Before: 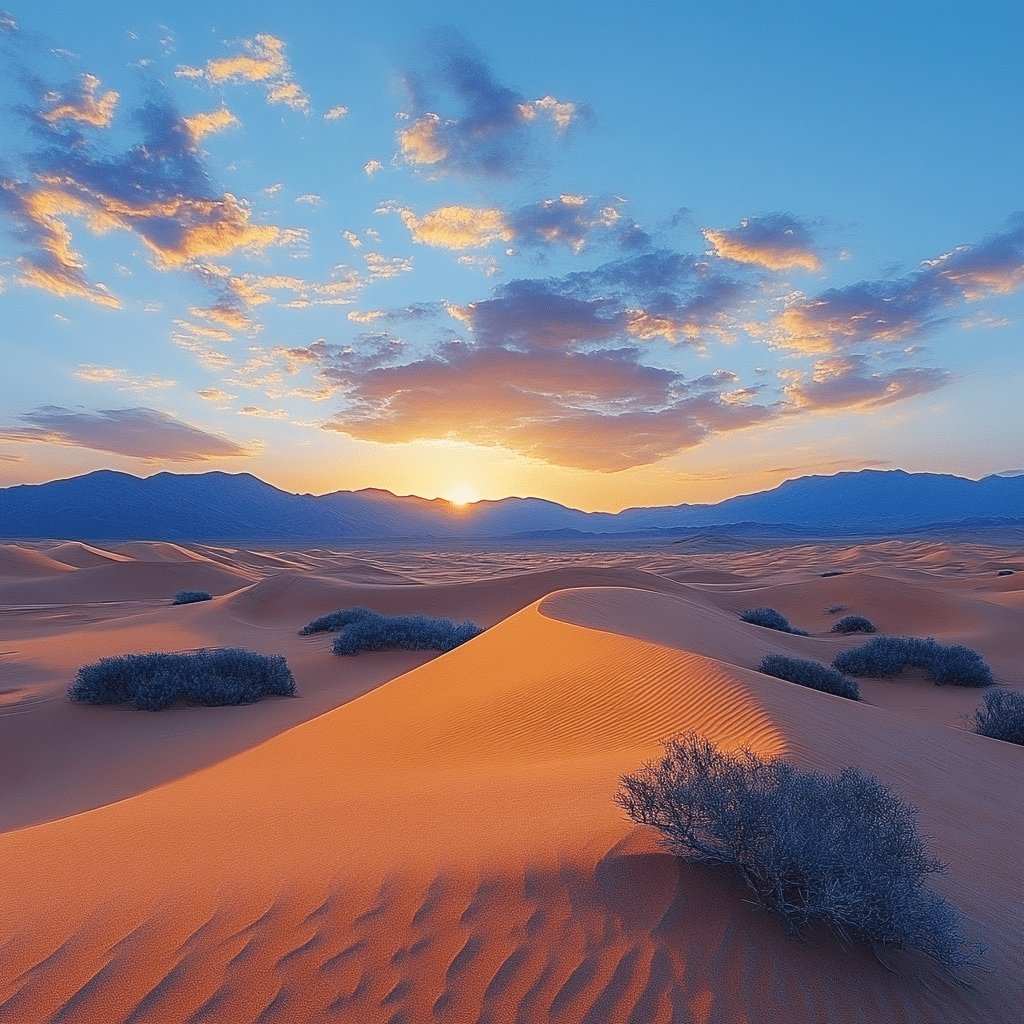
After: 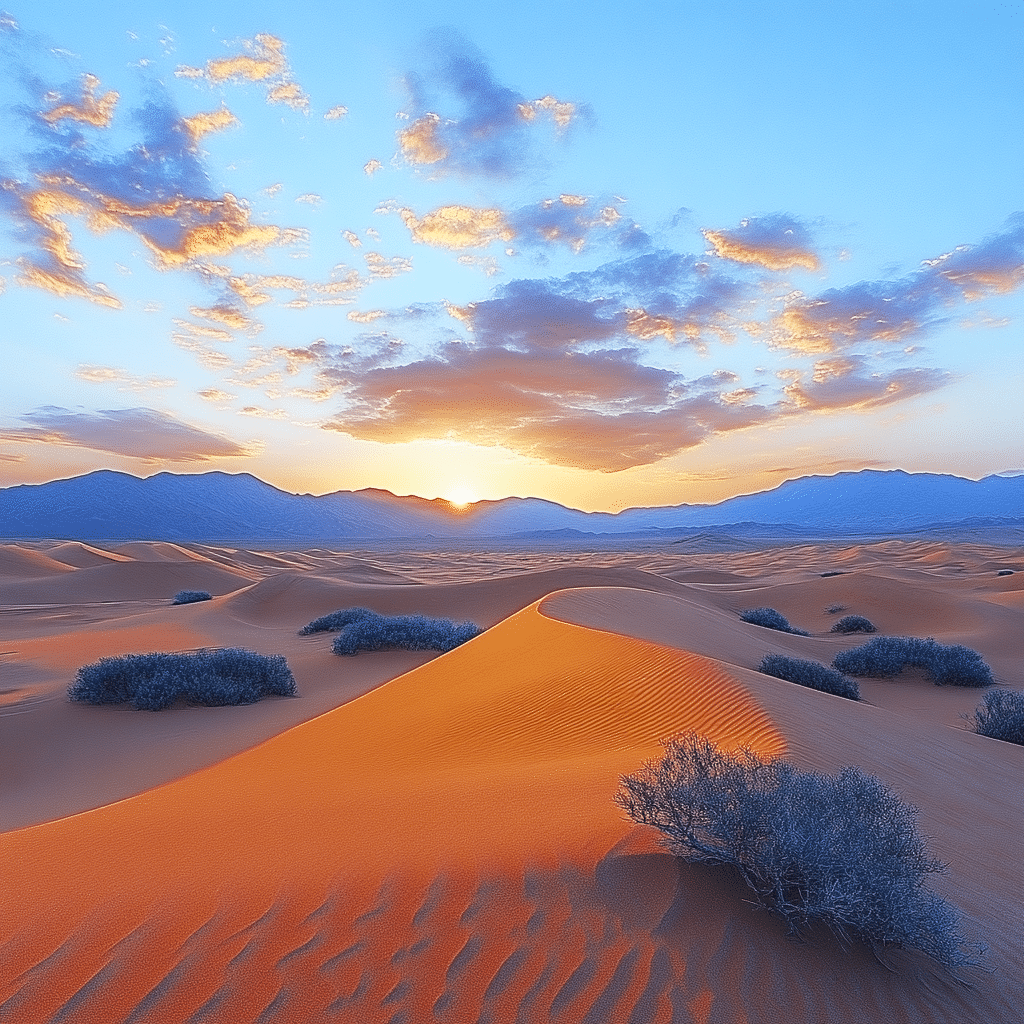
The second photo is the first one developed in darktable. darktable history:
color zones: curves: ch0 [(0, 0.5) (0.125, 0.4) (0.25, 0.5) (0.375, 0.4) (0.5, 0.4) (0.625, 0.6) (0.75, 0.6) (0.875, 0.5)]; ch1 [(0, 0.4) (0.125, 0.5) (0.25, 0.4) (0.375, 0.4) (0.5, 0.4) (0.625, 0.4) (0.75, 0.5) (0.875, 0.4)]; ch2 [(0, 0.6) (0.125, 0.5) (0.25, 0.5) (0.375, 0.6) (0.5, 0.6) (0.625, 0.5) (0.75, 0.5) (0.875, 0.5)]
base curve: curves: ch0 [(0, 0) (0.688, 0.865) (1, 1)], preserve colors none
